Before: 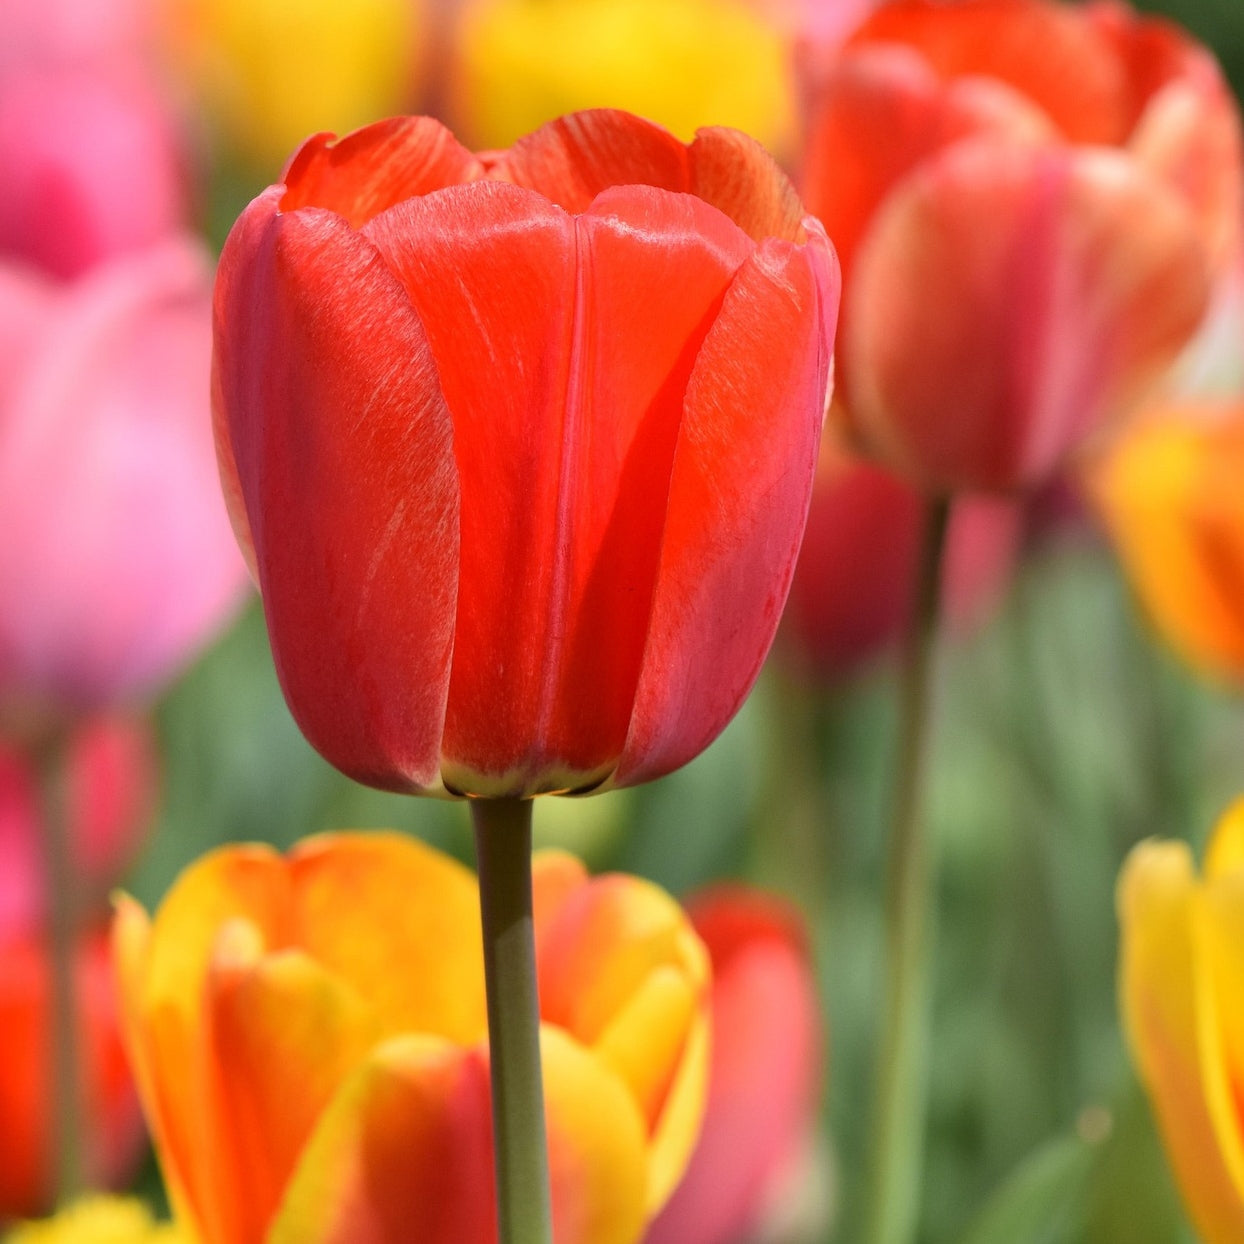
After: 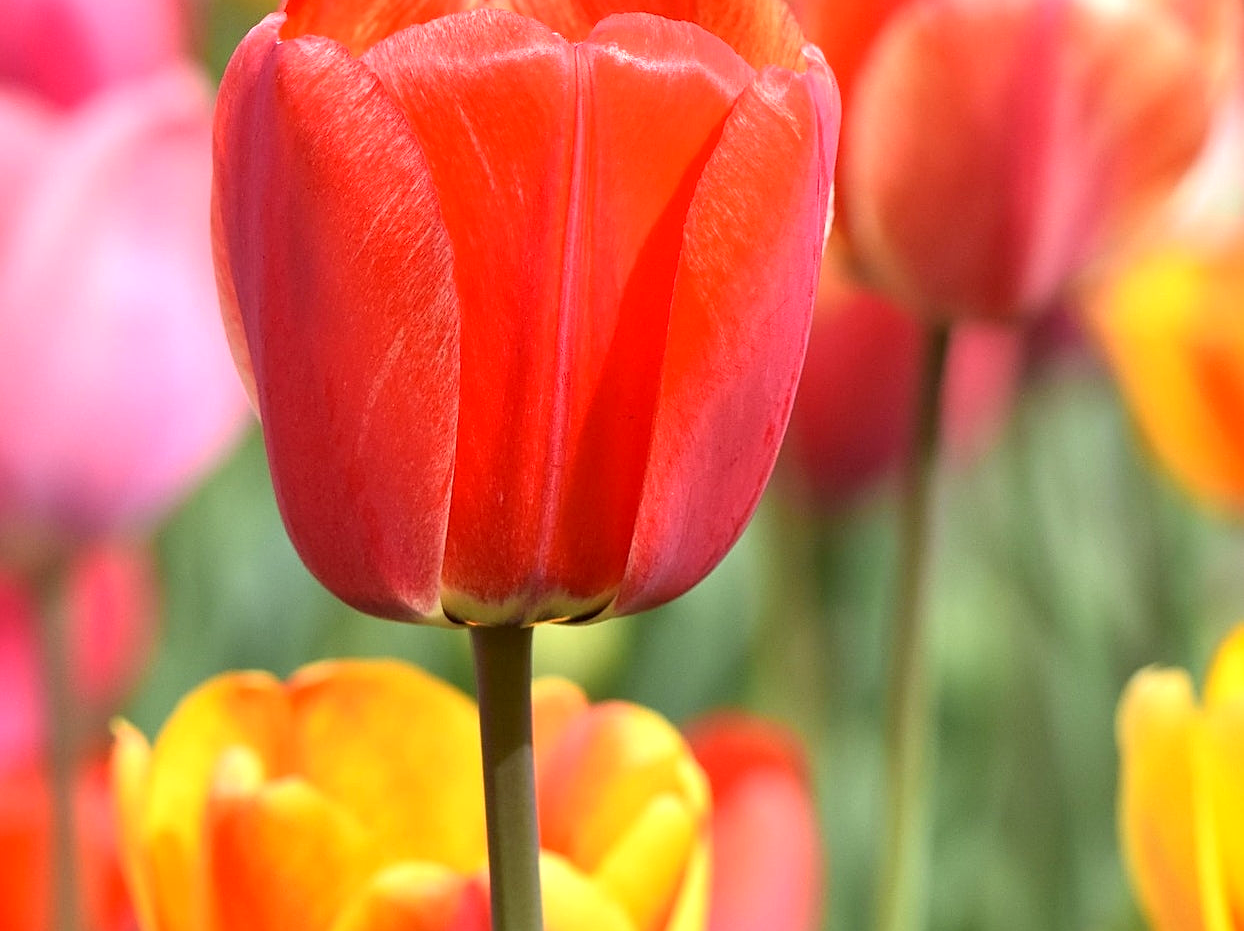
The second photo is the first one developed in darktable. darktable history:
sharpen: on, module defaults
exposure: black level correction 0.001, exposure 0.499 EV, compensate highlight preservation false
crop: top 13.86%, bottom 11.259%
